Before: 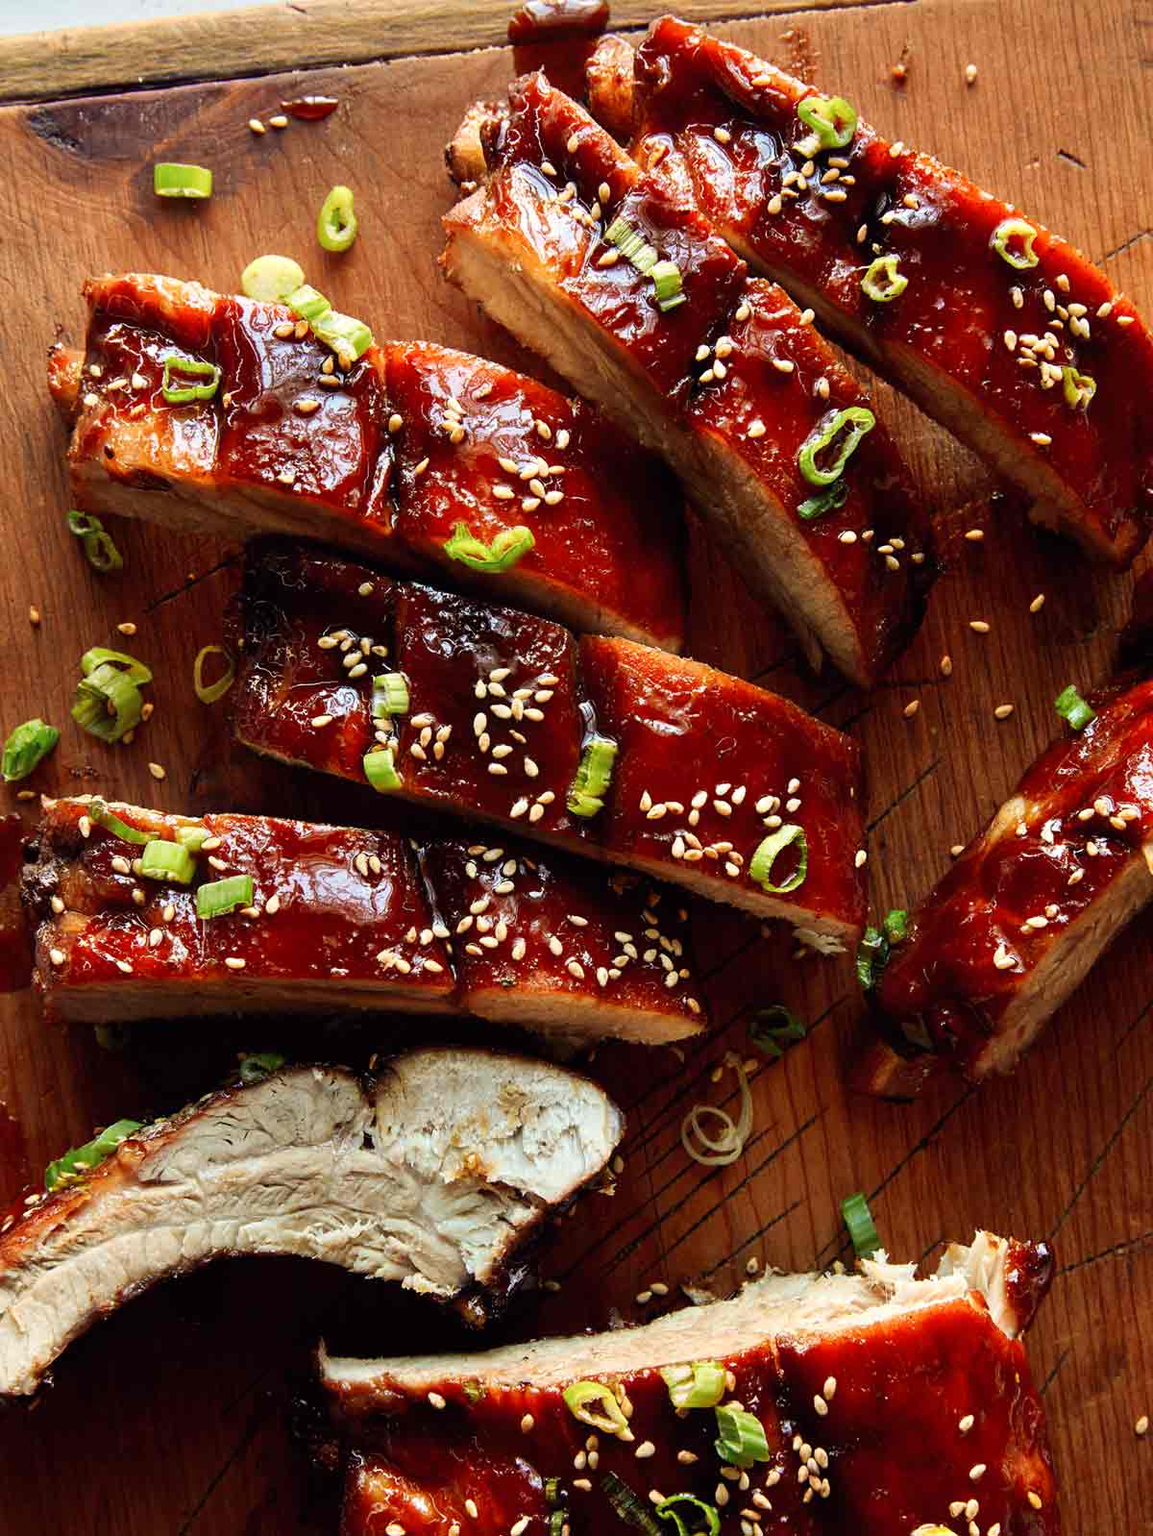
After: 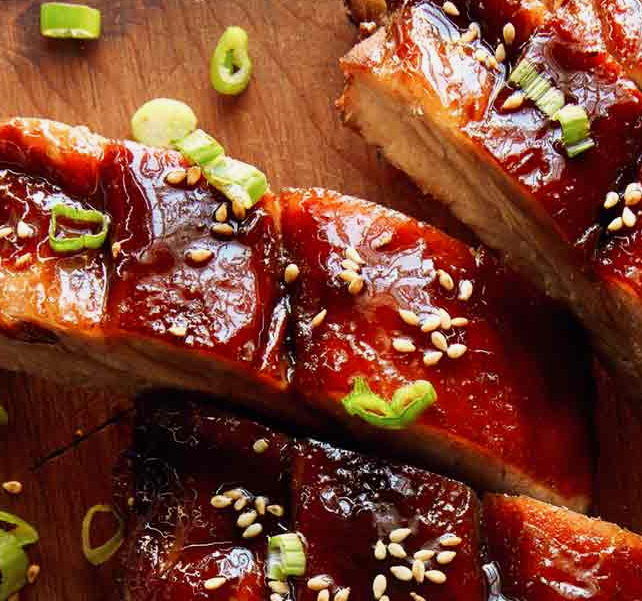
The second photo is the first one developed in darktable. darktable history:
crop: left 10.04%, top 10.499%, right 36.437%, bottom 51.836%
exposure: exposure -0.116 EV, compensate highlight preservation false
